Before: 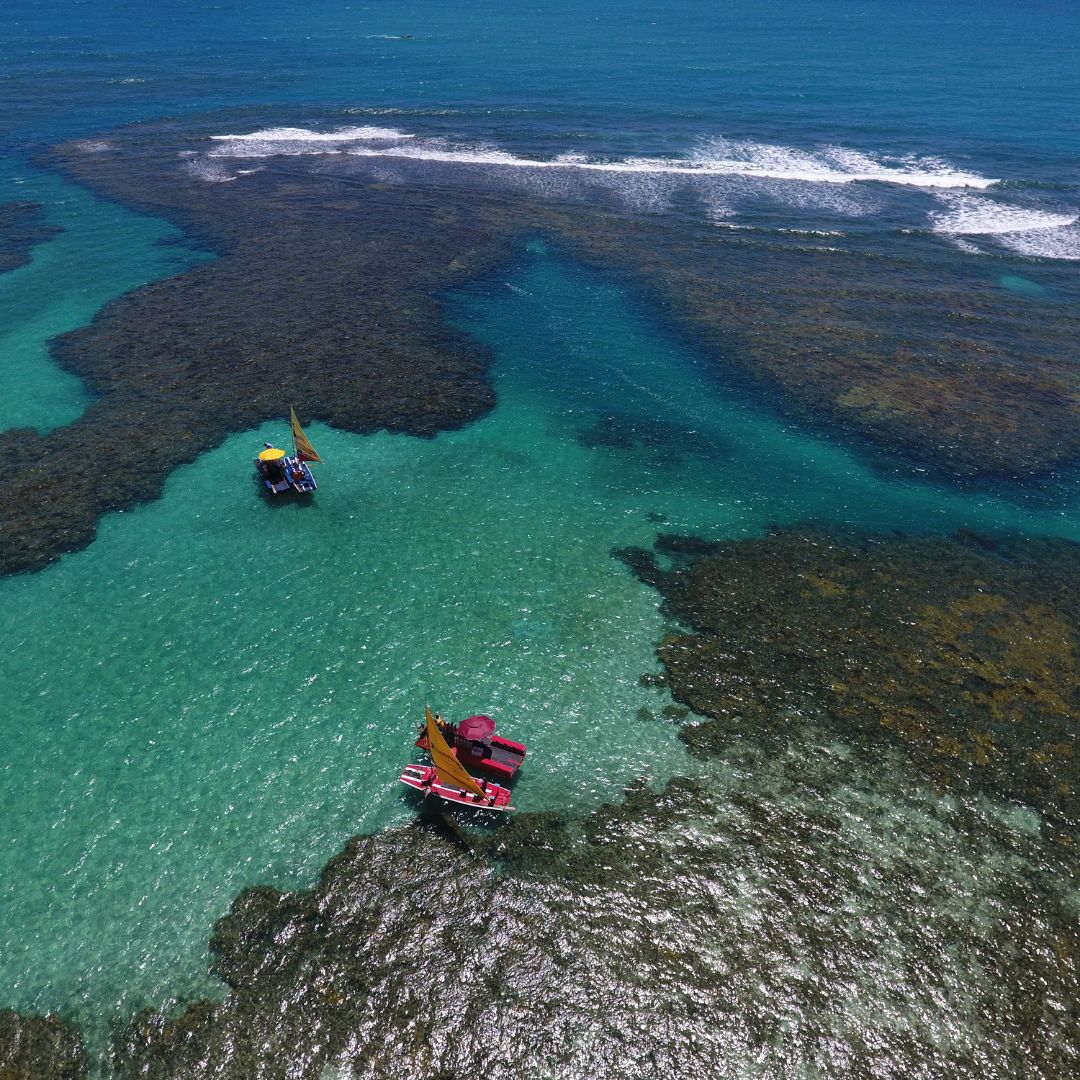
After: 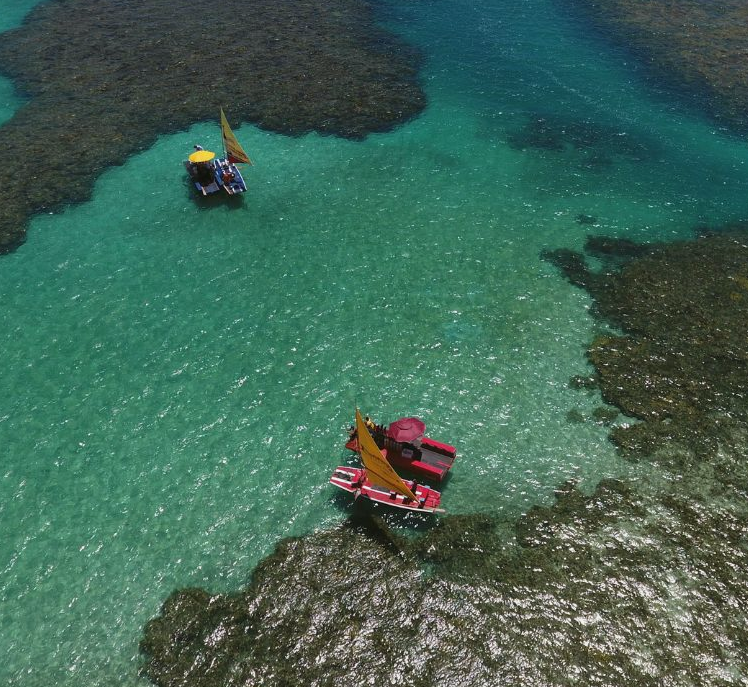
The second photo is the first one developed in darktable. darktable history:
color balance: mode lift, gamma, gain (sRGB), lift [1.04, 1, 1, 0.97], gamma [1.01, 1, 1, 0.97], gain [0.96, 1, 1, 0.97]
crop: left 6.488%, top 27.668%, right 24.183%, bottom 8.656%
